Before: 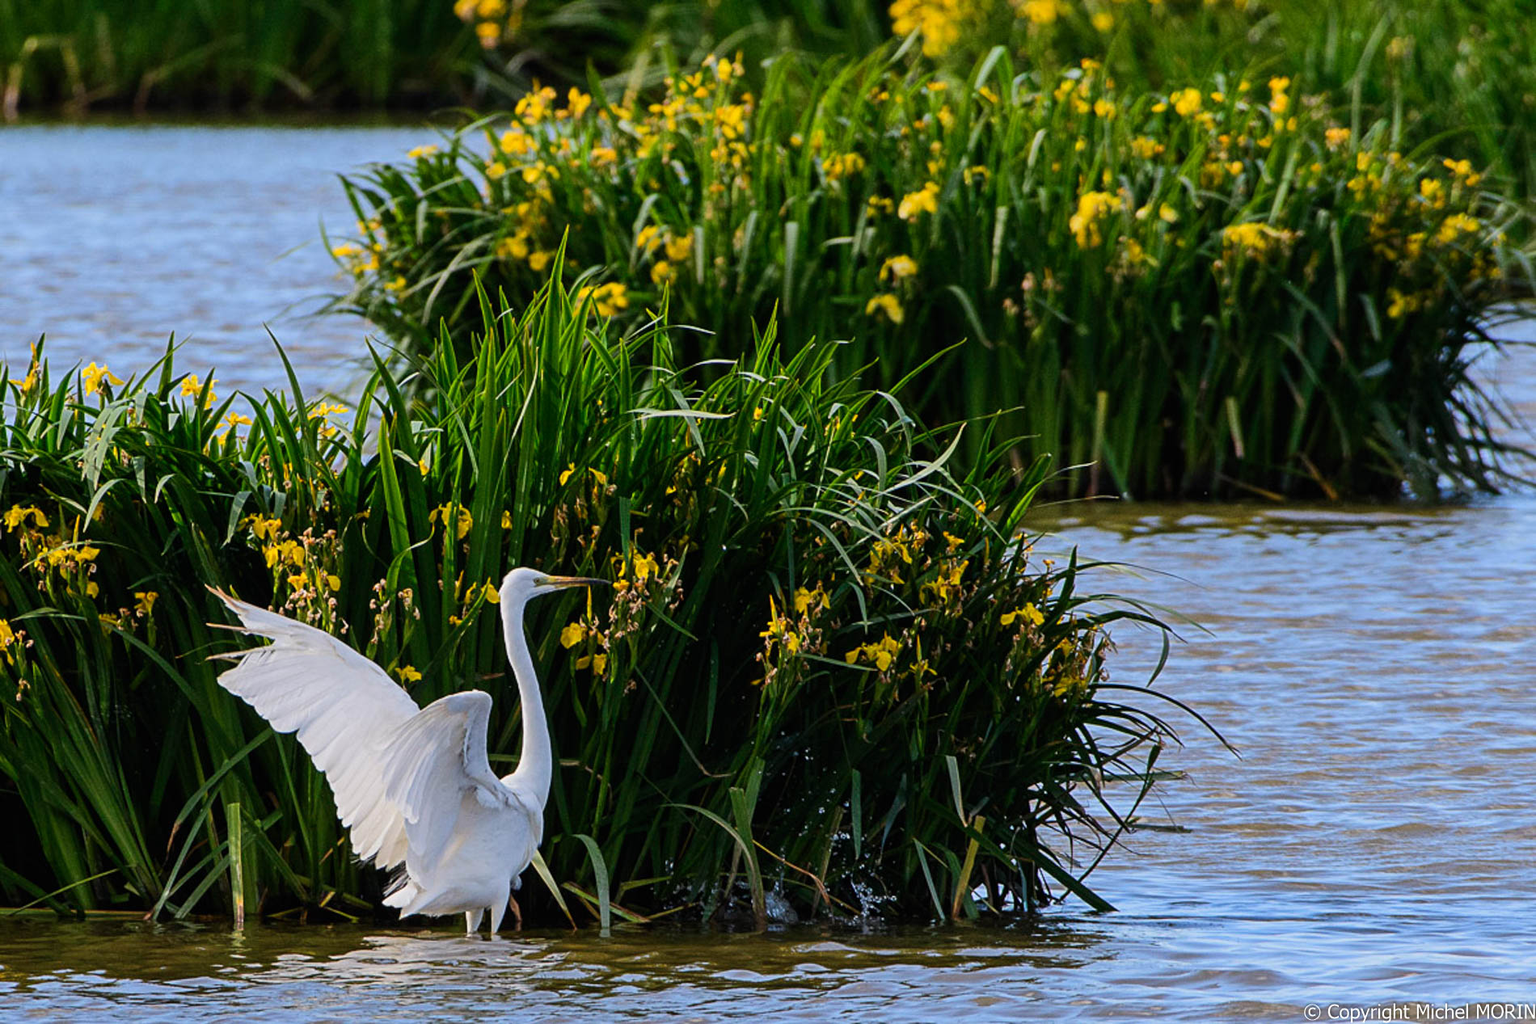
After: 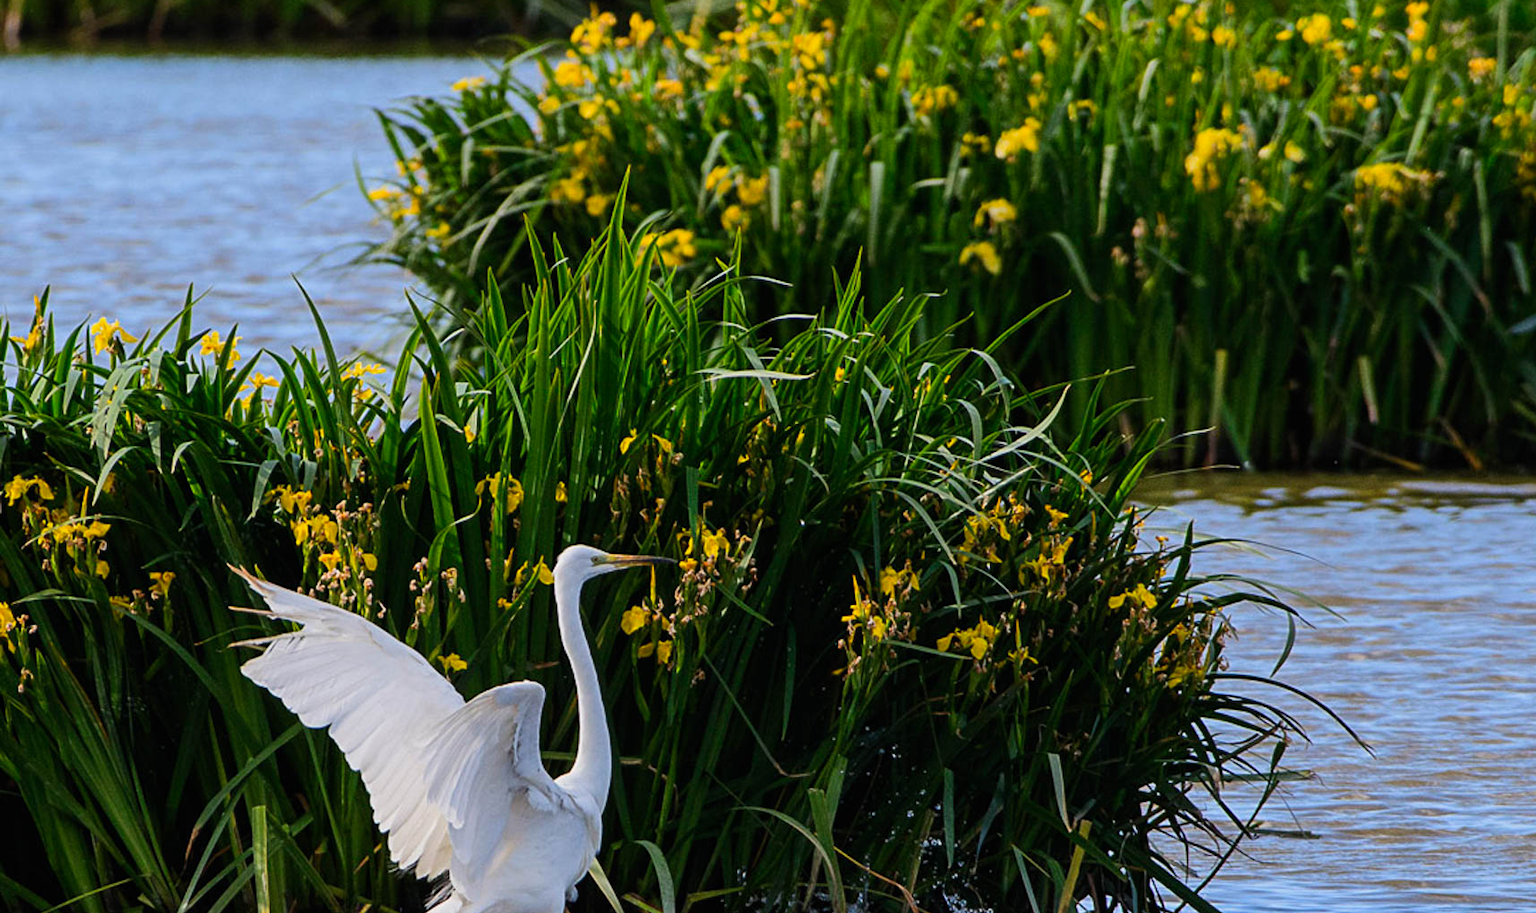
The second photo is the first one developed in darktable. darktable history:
crop: top 7.49%, right 9.717%, bottom 11.943%
vibrance: on, module defaults
